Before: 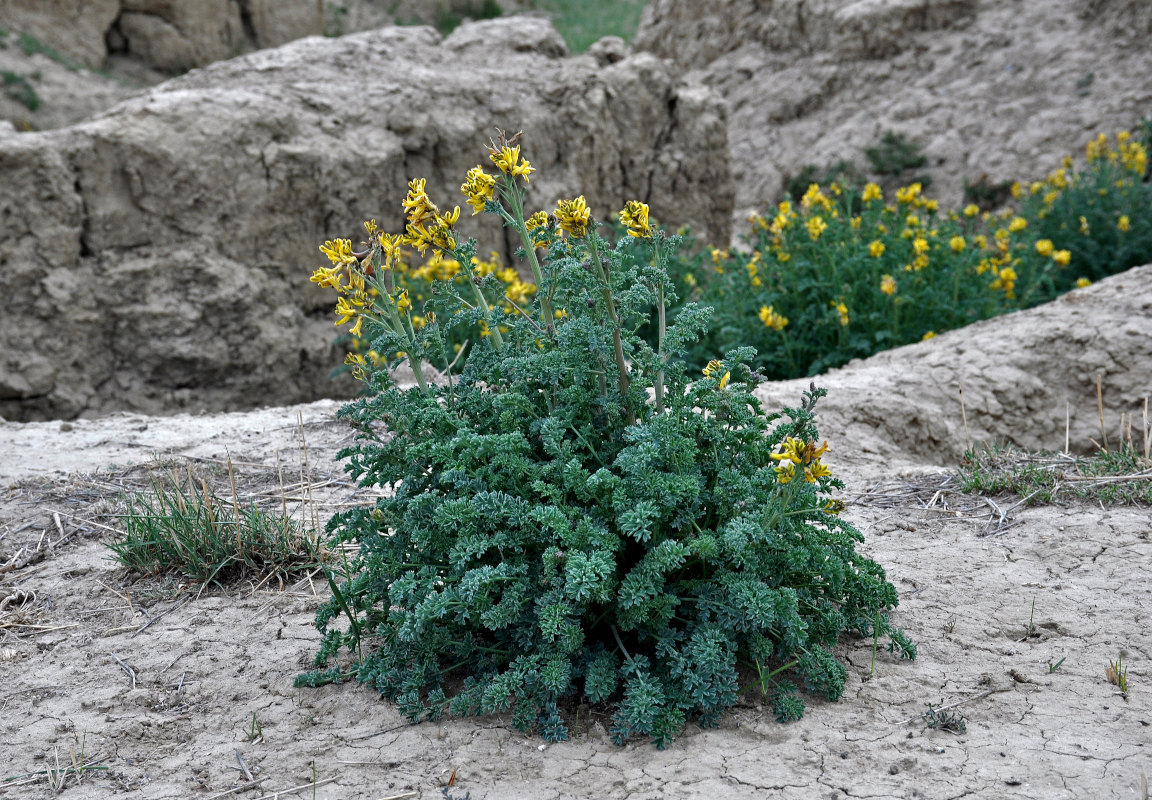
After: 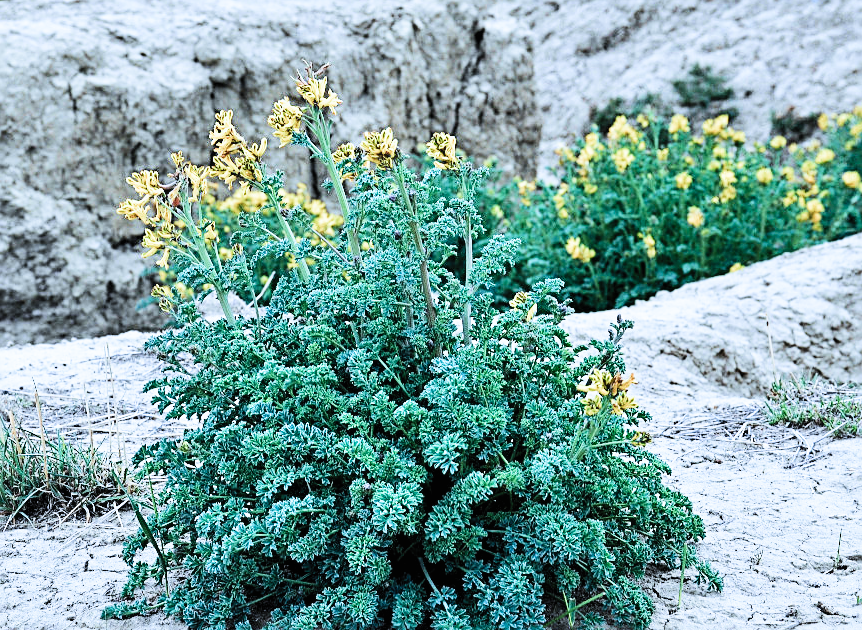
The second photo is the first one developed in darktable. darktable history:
crop: left 16.814%, top 8.546%, right 8.276%, bottom 12.638%
contrast brightness saturation: contrast 0.204, brightness 0.161, saturation 0.218
filmic rgb: black relative exposure -7.65 EV, white relative exposure 4.56 EV, hardness 3.61, add noise in highlights 0.102, color science v4 (2020), type of noise poissonian
tone equalizer: -8 EV -0.4 EV, -7 EV -0.368 EV, -6 EV -0.298 EV, -5 EV -0.215 EV, -3 EV 0.189 EV, -2 EV 0.357 EV, -1 EV 0.408 EV, +0 EV 0.399 EV, edges refinement/feathering 500, mask exposure compensation -1.57 EV, preserve details no
color calibration: output R [0.999, 0.026, -0.11, 0], output G [-0.019, 1.037, -0.099, 0], output B [0.022, -0.023, 0.902, 0], x 0.38, y 0.39, temperature 4081.19 K, gamut compression 2.99
sharpen: on, module defaults
exposure: exposure 1 EV, compensate exposure bias true, compensate highlight preservation false
